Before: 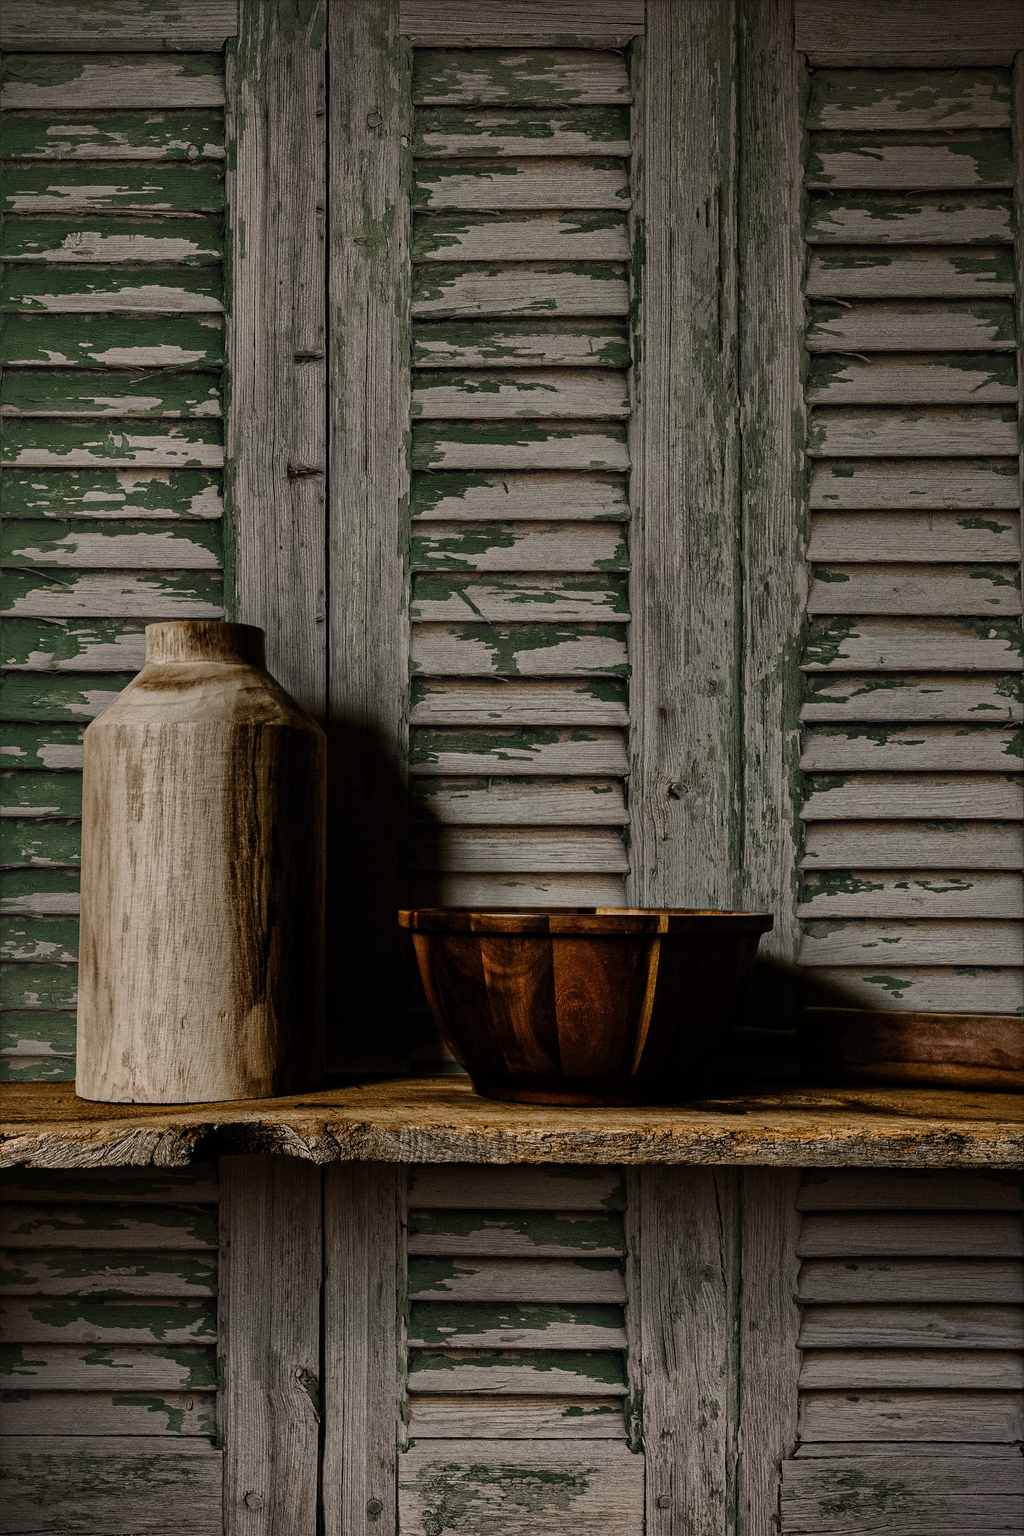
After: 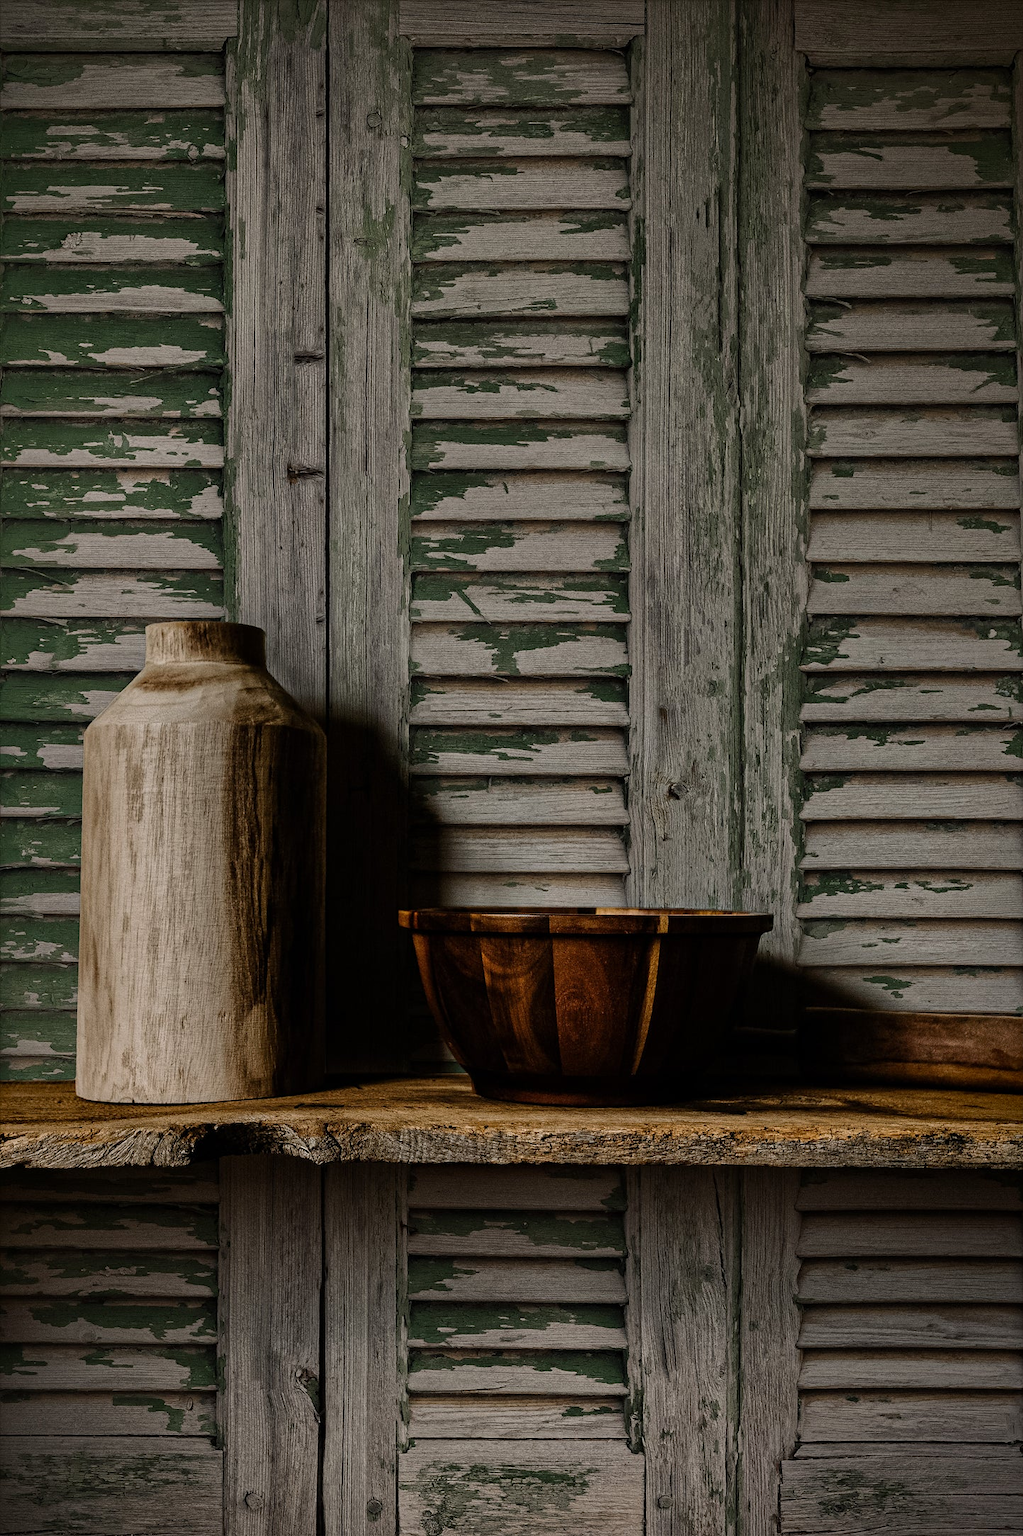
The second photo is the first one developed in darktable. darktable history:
vignetting: brightness -0.234, saturation 0.137, automatic ratio true
